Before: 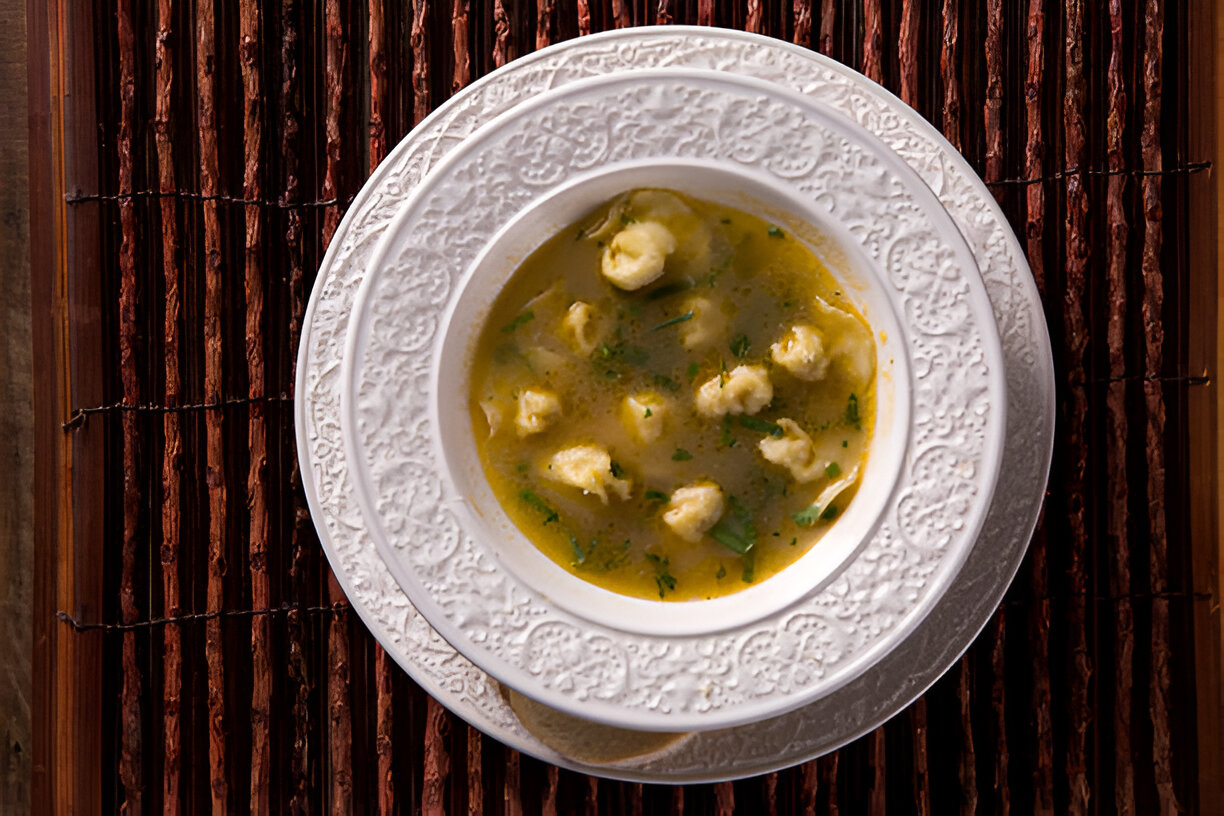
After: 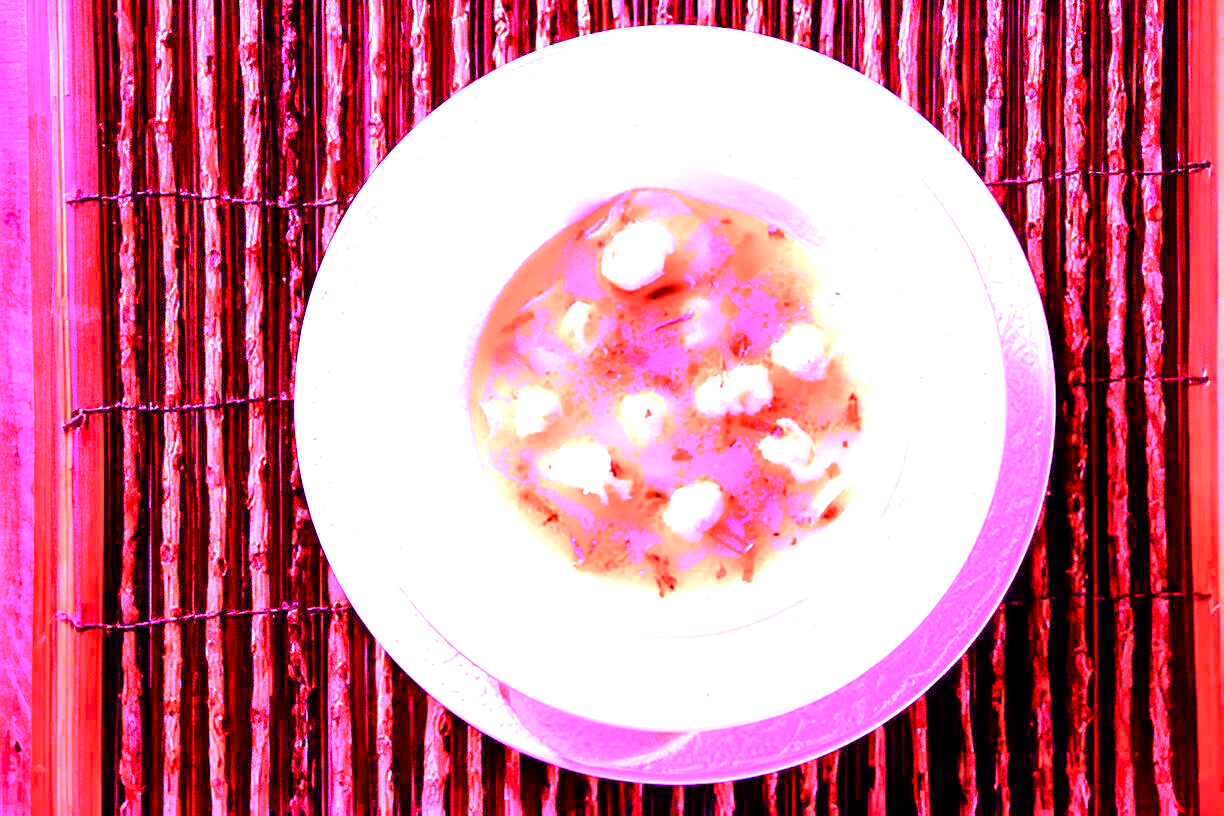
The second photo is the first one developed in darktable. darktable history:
color balance rgb: perceptual saturation grading › global saturation 20%, perceptual saturation grading › highlights -25%, perceptual saturation grading › shadows 25%
white balance: red 8, blue 8
